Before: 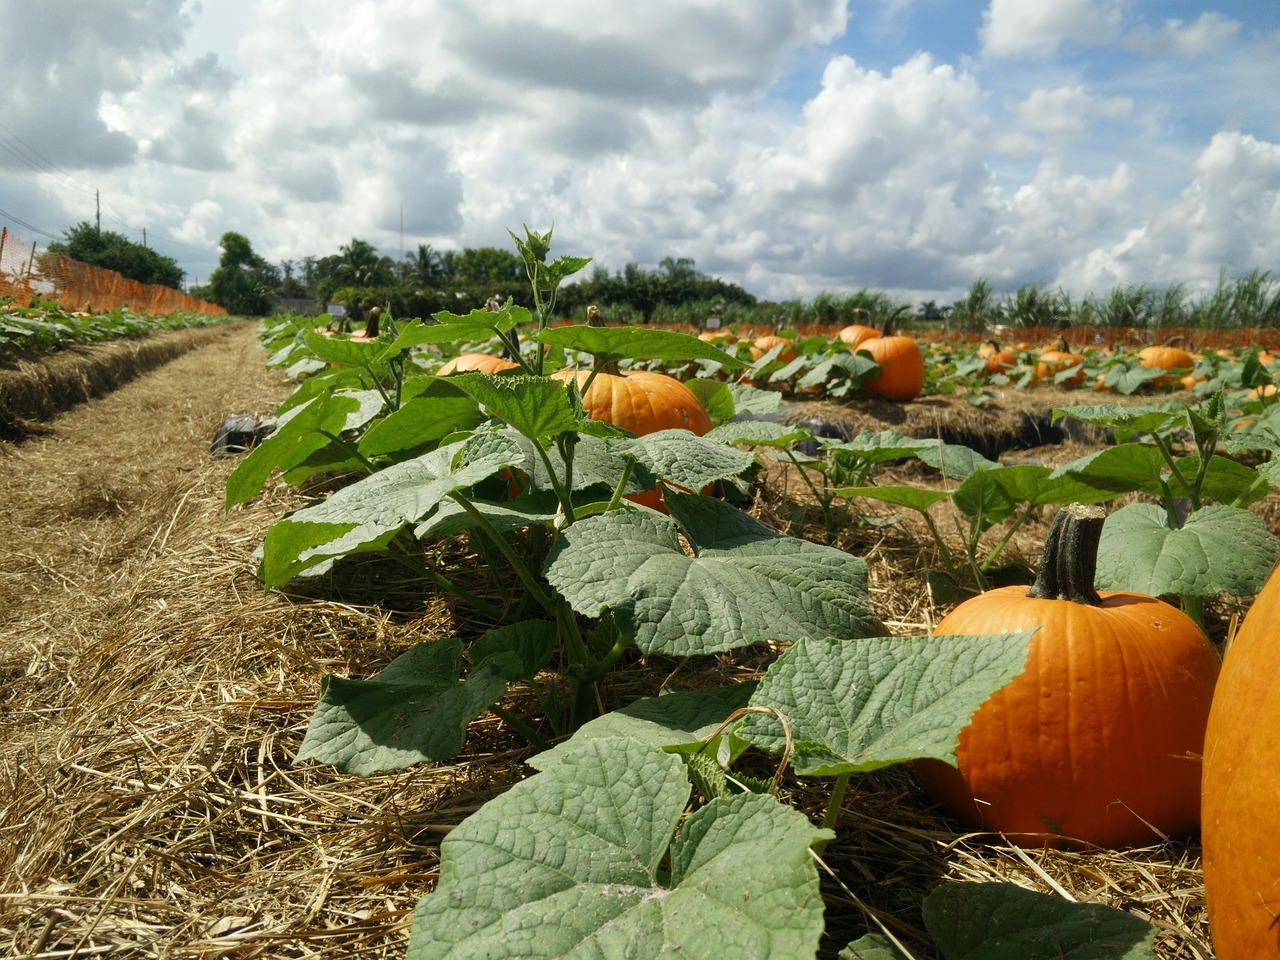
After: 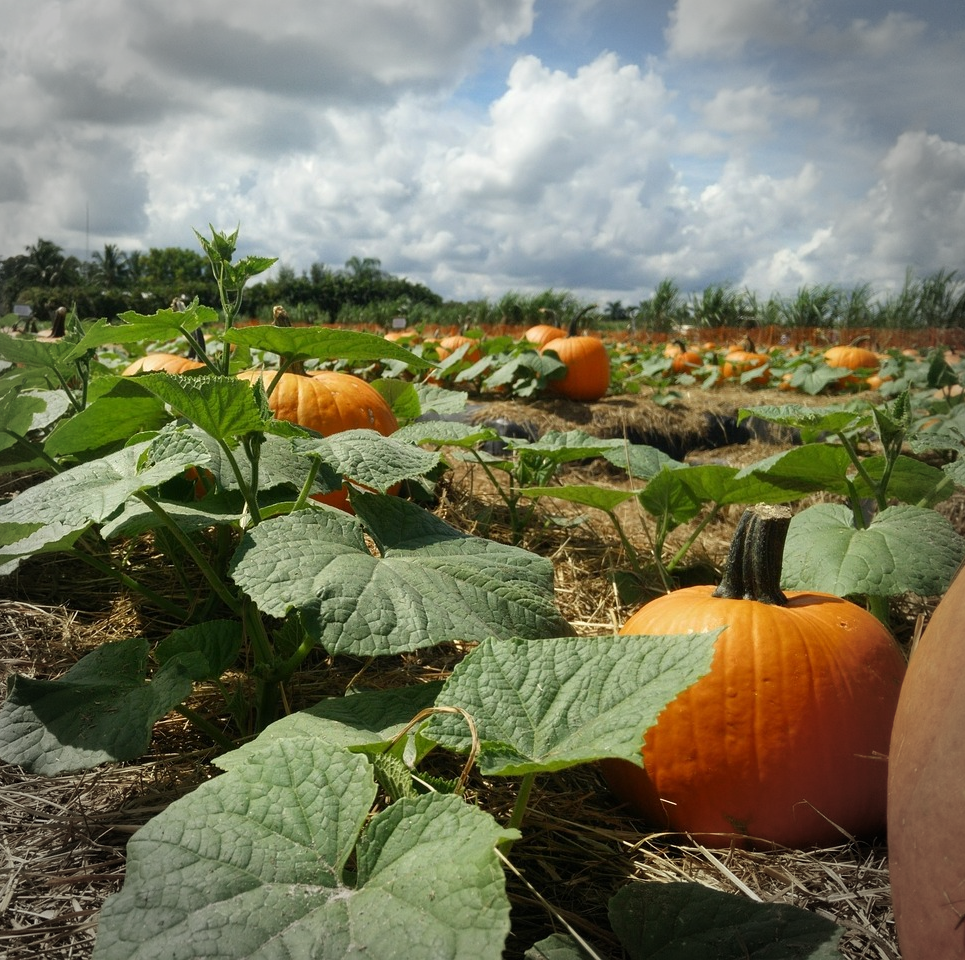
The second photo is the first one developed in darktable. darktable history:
crop and rotate: left 24.6%
vignetting: fall-off radius 31.48%, brightness -0.472
